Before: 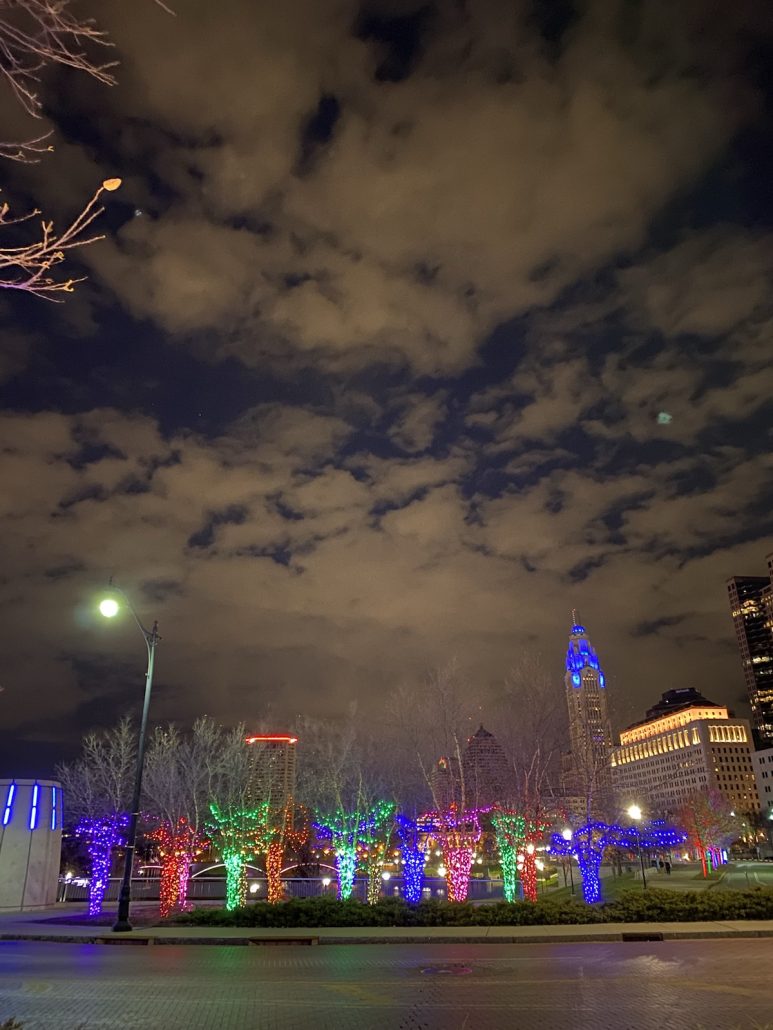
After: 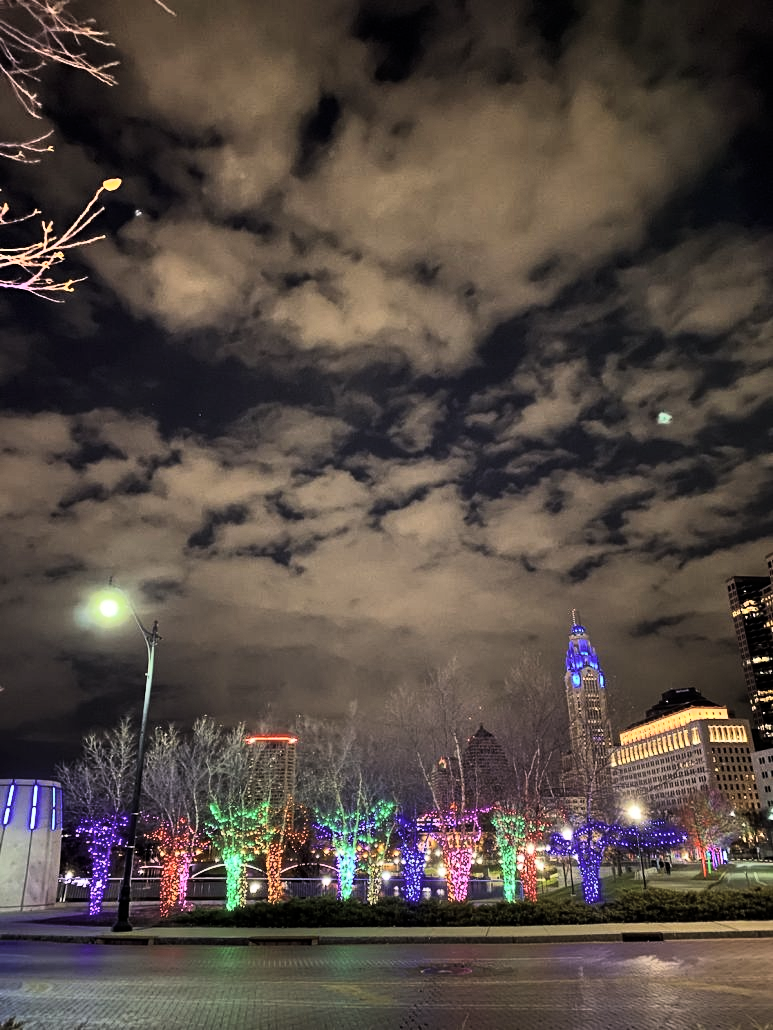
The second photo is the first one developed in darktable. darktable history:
shadows and highlights: shadows 75, highlights -25, soften with gaussian
levels: levels [0, 0.618, 1]
